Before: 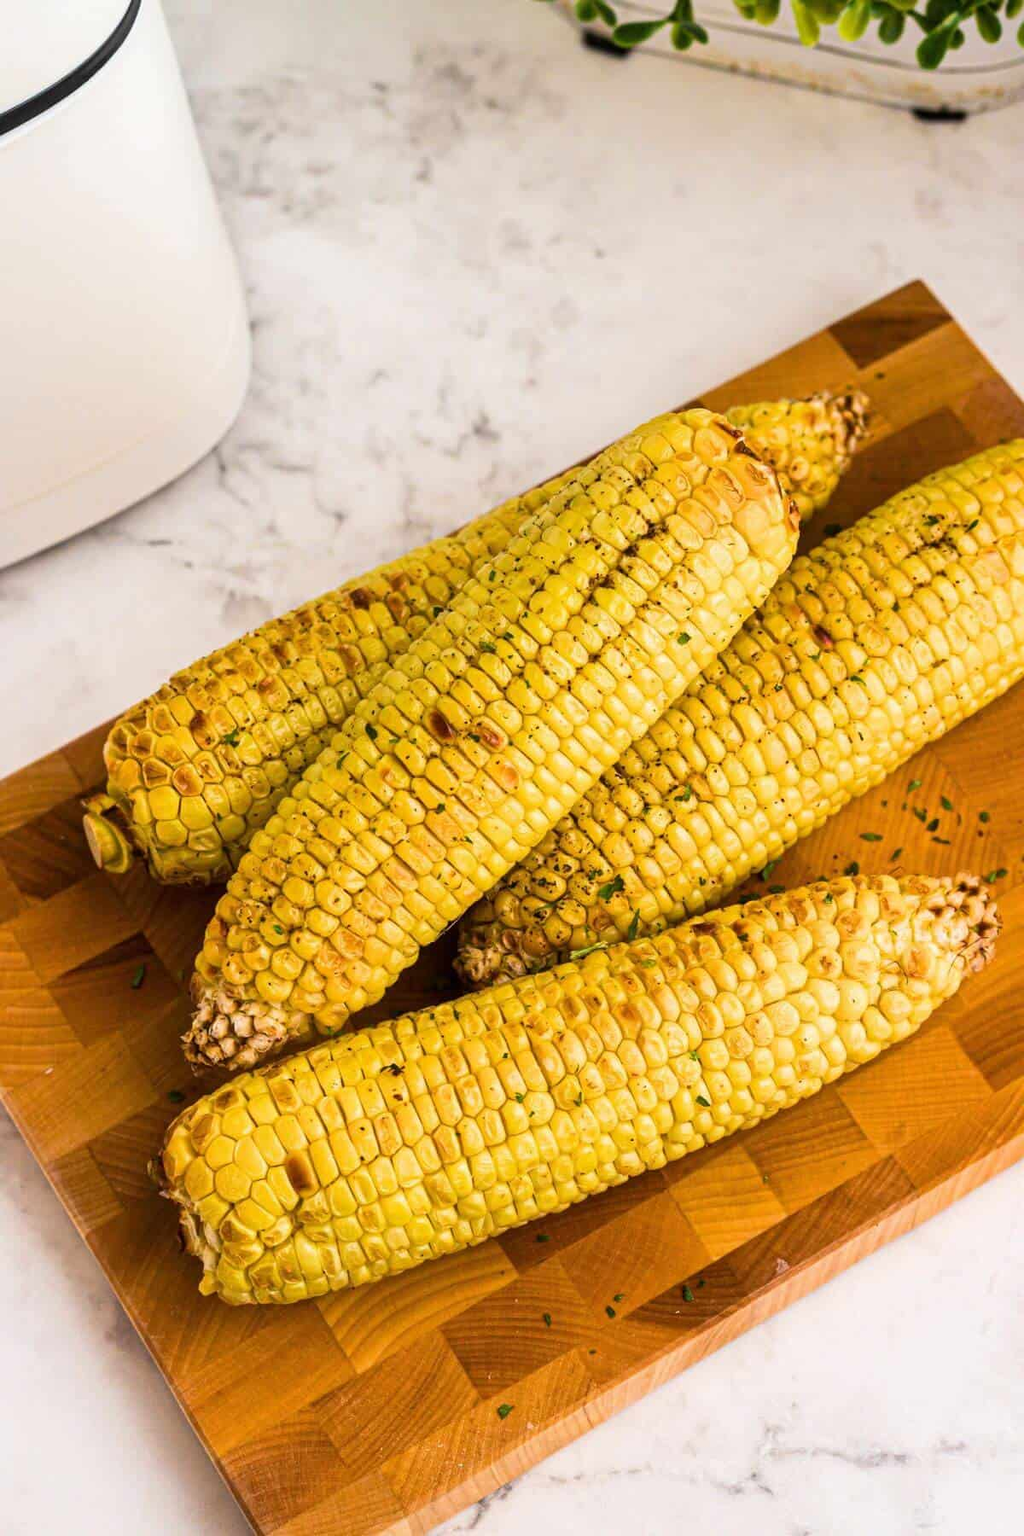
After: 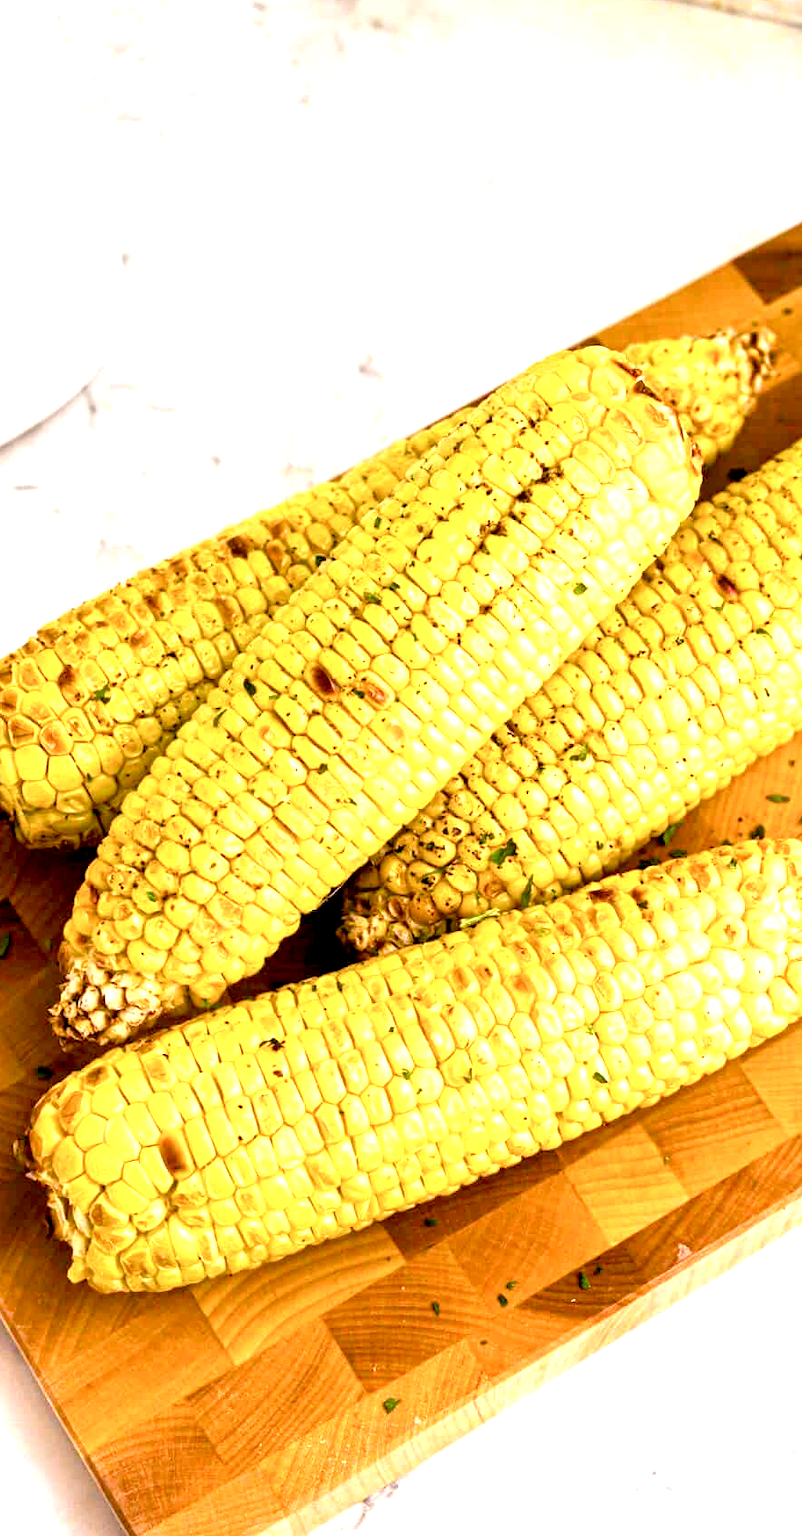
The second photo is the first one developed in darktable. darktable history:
exposure: black level correction 0.011, exposure 1.085 EV, compensate exposure bias true, compensate highlight preservation false
color balance rgb: highlights gain › chroma 0.159%, highlights gain › hue 332.38°, perceptual saturation grading › global saturation 0.961%, perceptual saturation grading › highlights -15.151%, perceptual saturation grading › shadows 25.065%, global vibrance 20%
crop and rotate: left 13.187%, top 5.299%, right 12.593%
